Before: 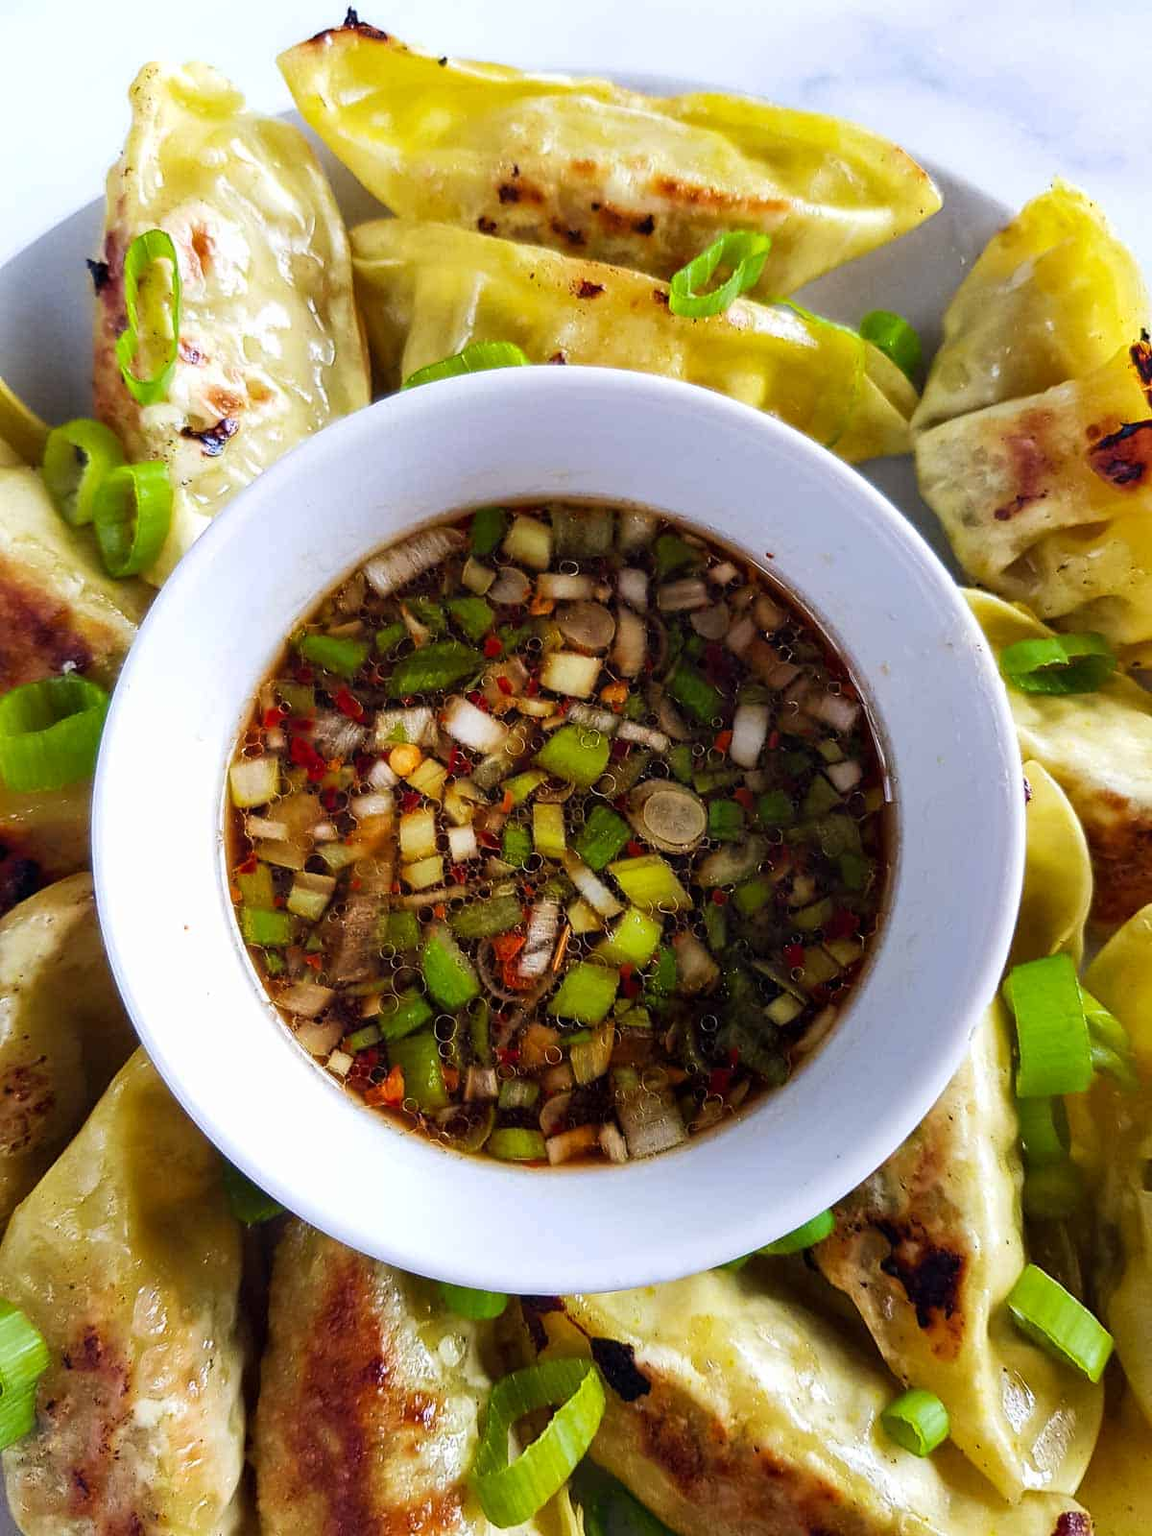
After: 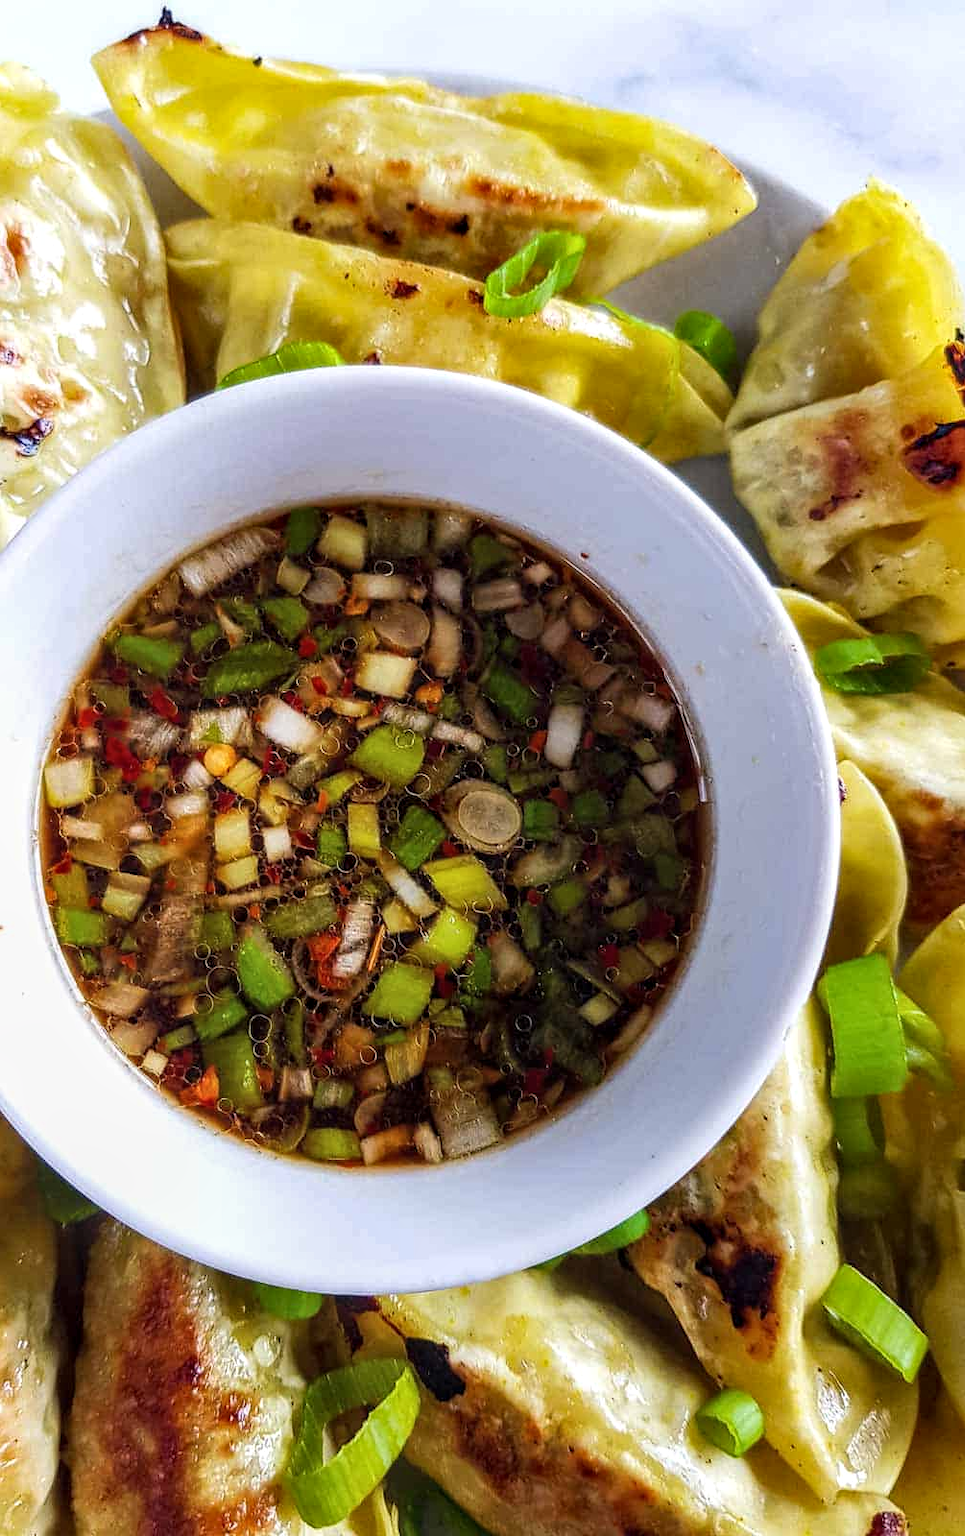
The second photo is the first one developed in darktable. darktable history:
local contrast: on, module defaults
crop: left 16.109%
